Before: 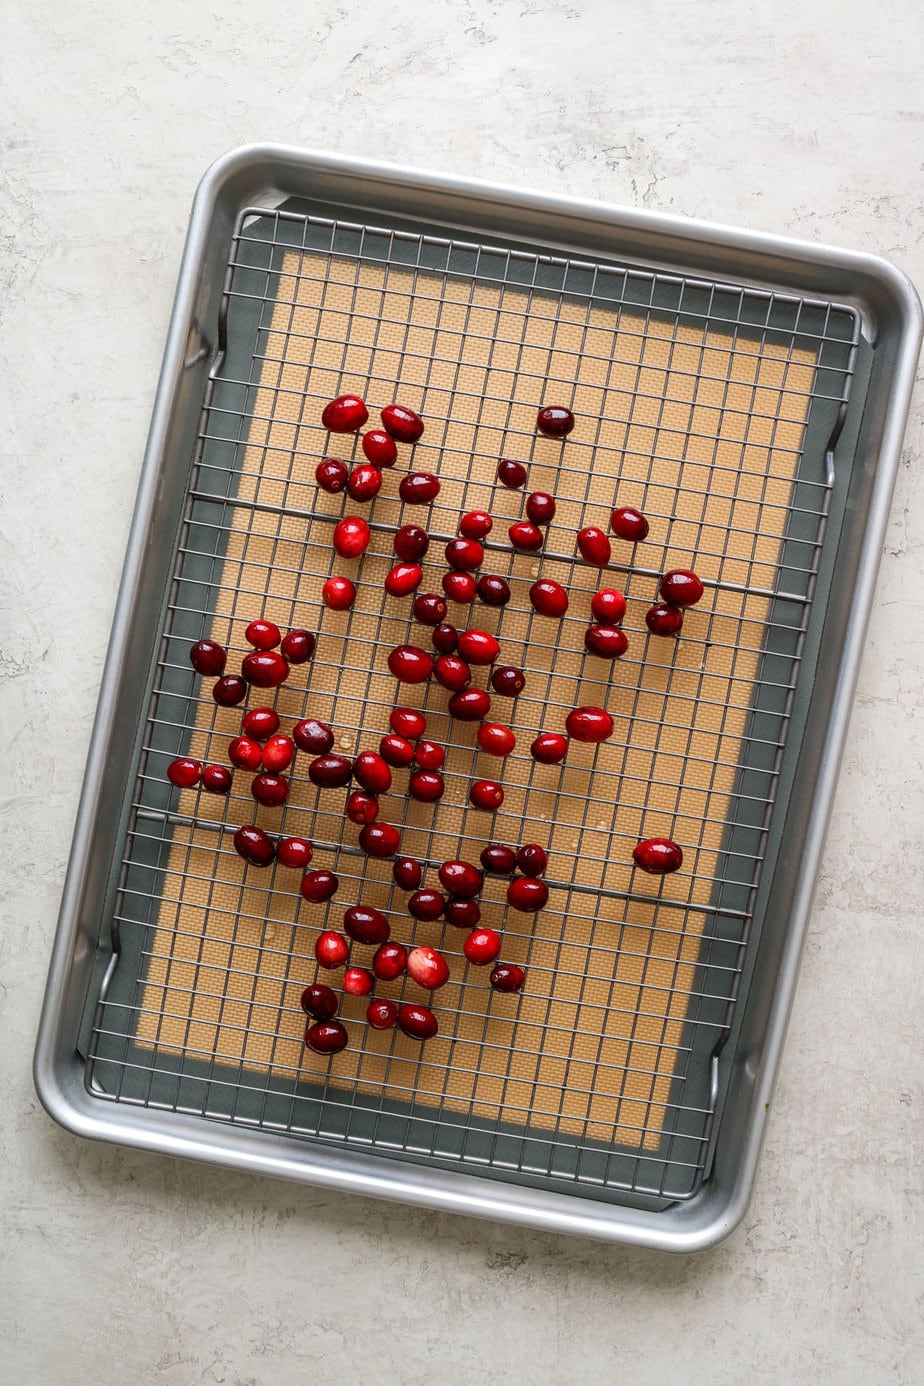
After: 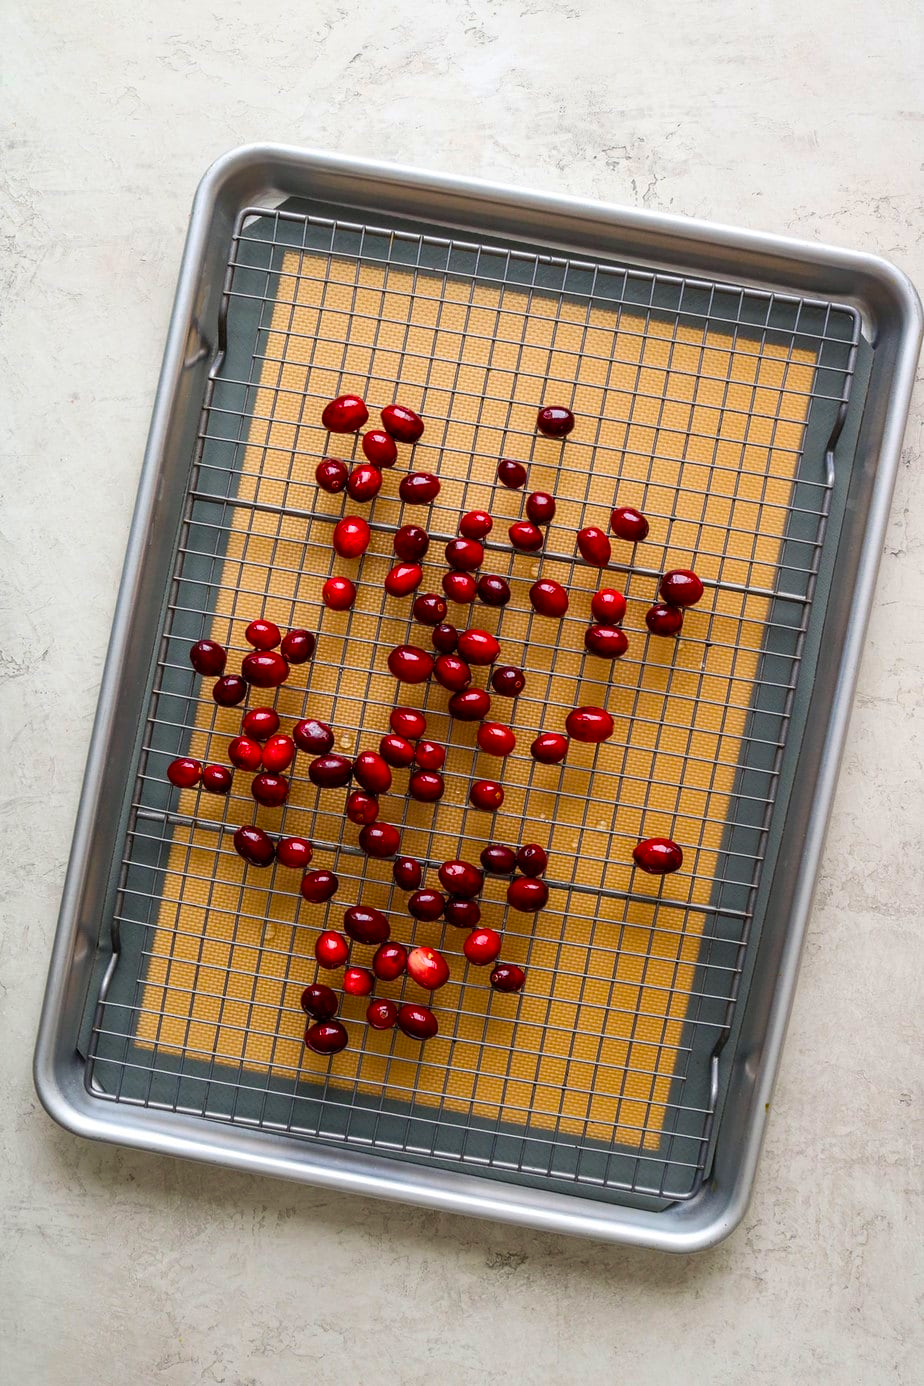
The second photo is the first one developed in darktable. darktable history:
color balance rgb: shadows lift › chroma 2.997%, shadows lift › hue 278.48°, perceptual saturation grading › global saturation 30.214%, global vibrance 20%
